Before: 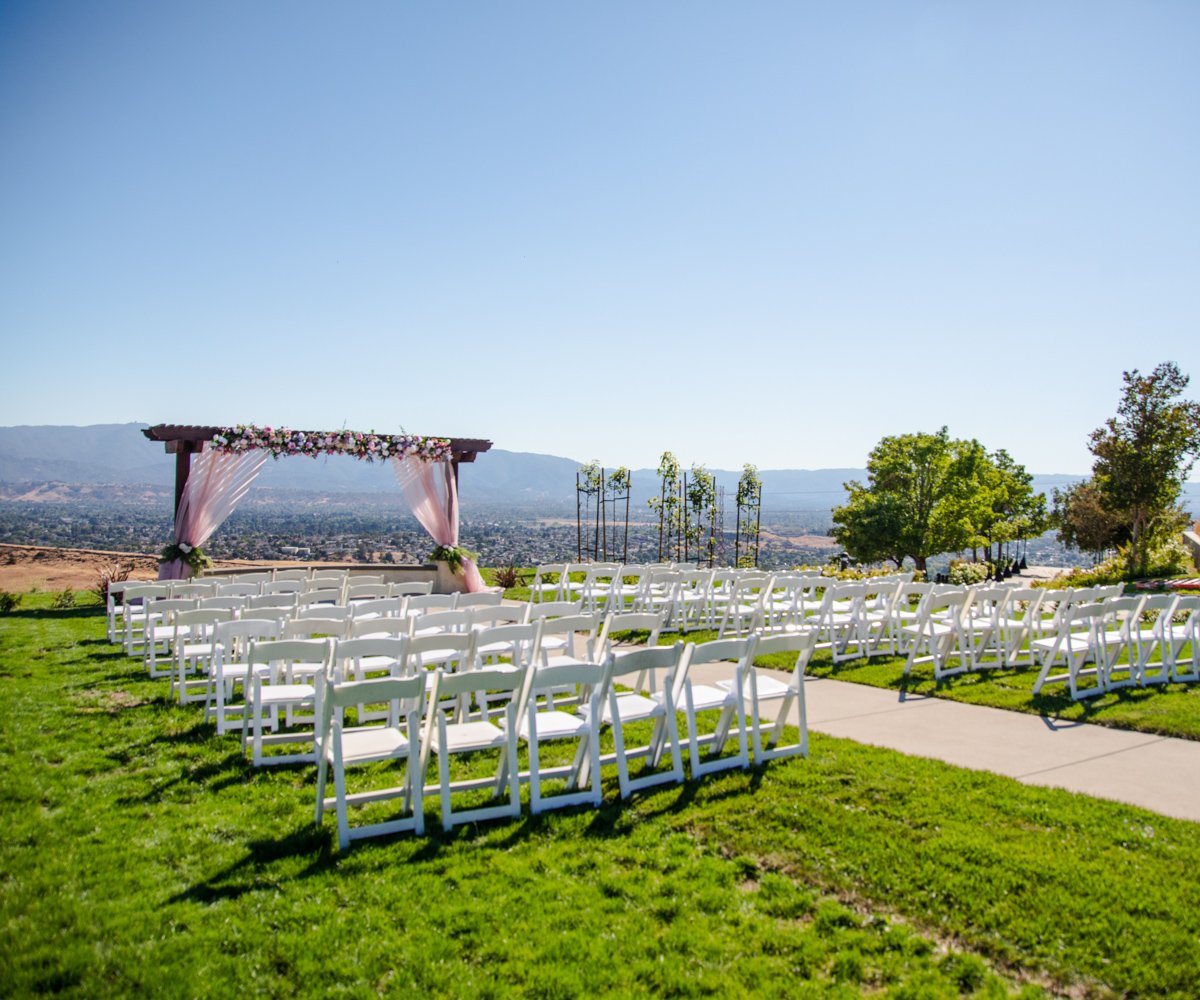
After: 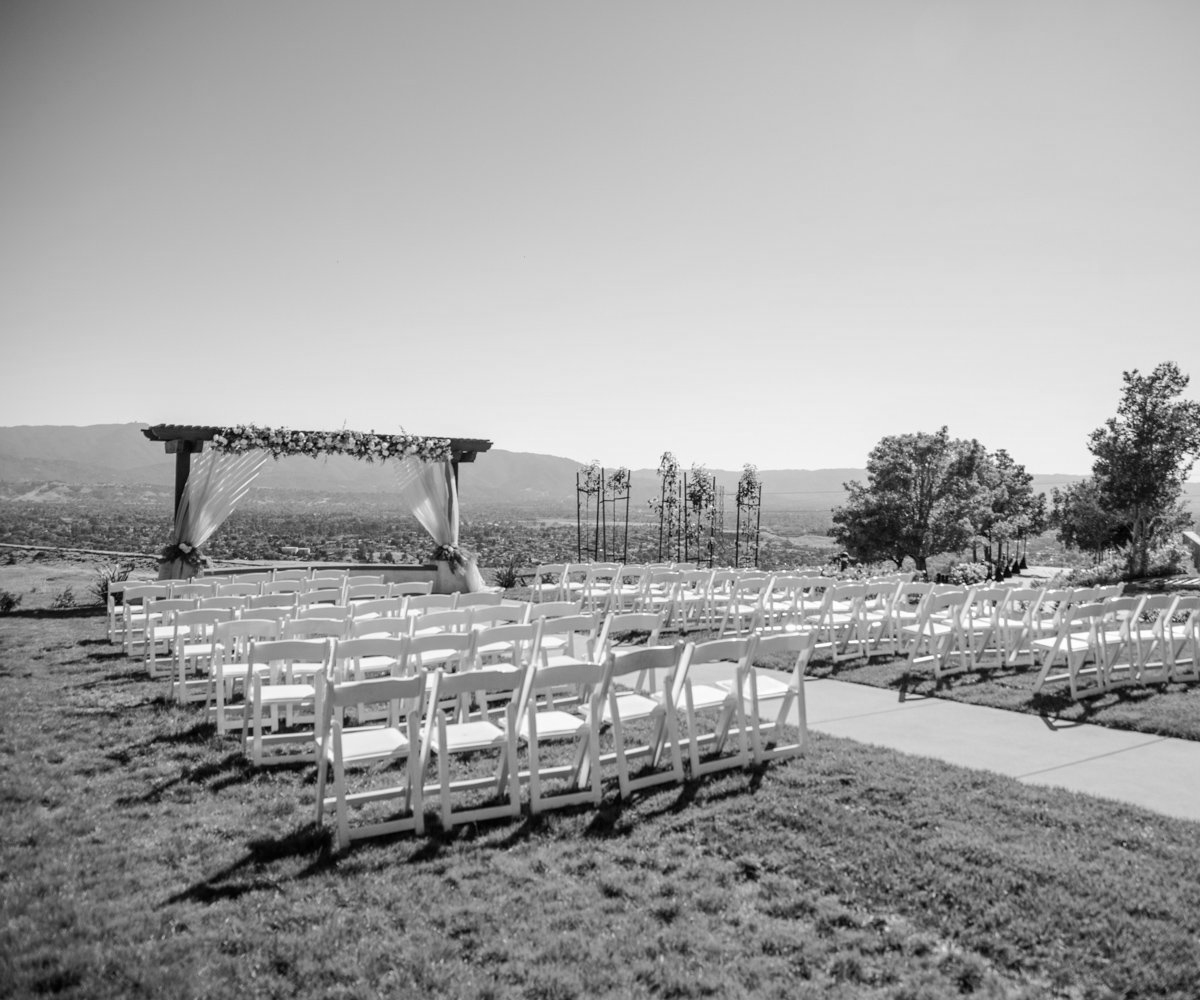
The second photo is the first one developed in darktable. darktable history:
monochrome: on, module defaults
exposure: compensate exposure bias true, compensate highlight preservation false
